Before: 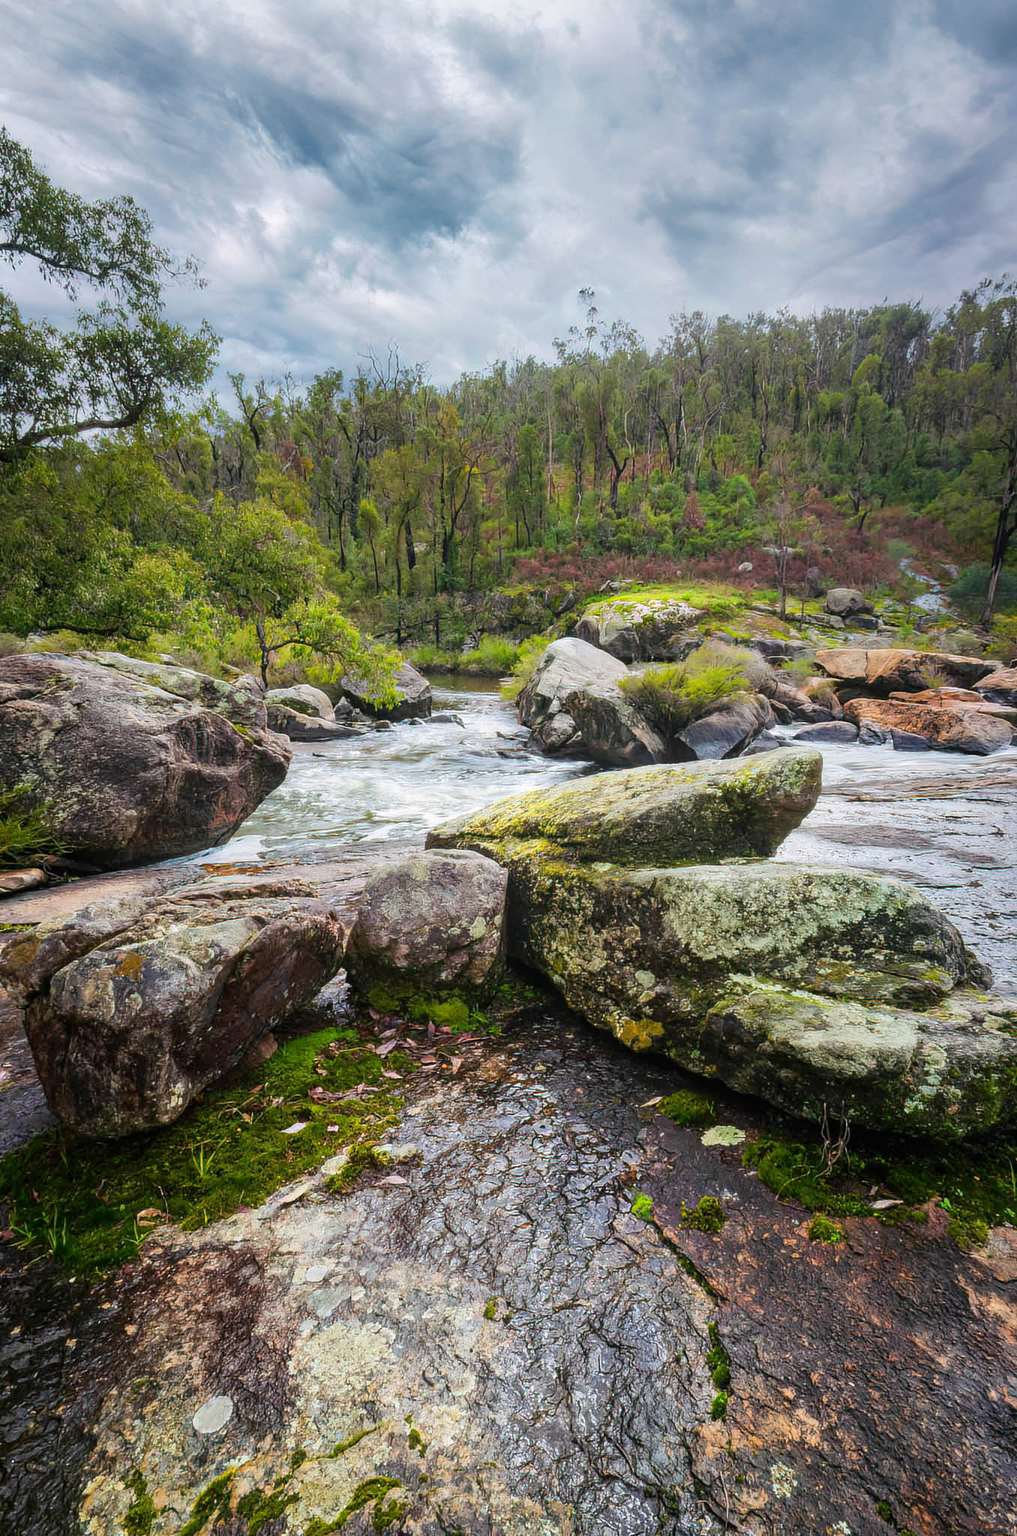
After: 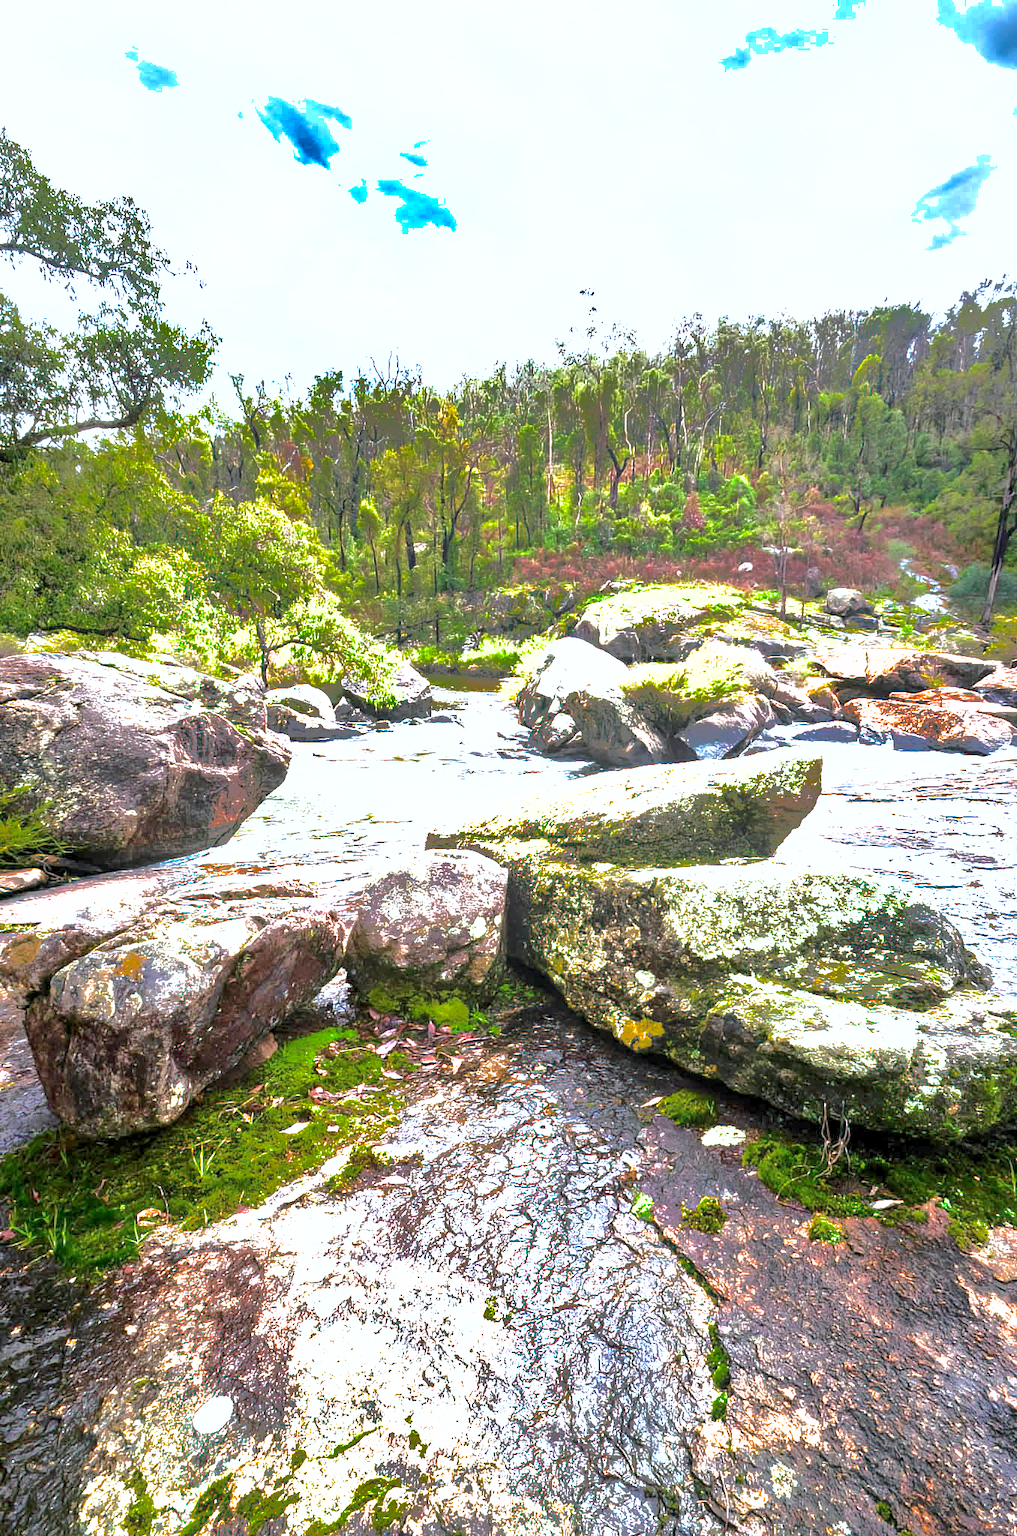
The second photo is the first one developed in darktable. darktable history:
color correction: highlights a* -0.137, highlights b* -5.91, shadows a* -0.137, shadows b* -0.137
exposure: black level correction 0.001, exposure 1.84 EV, compensate highlight preservation false
shadows and highlights: shadows 38.43, highlights -74.54
